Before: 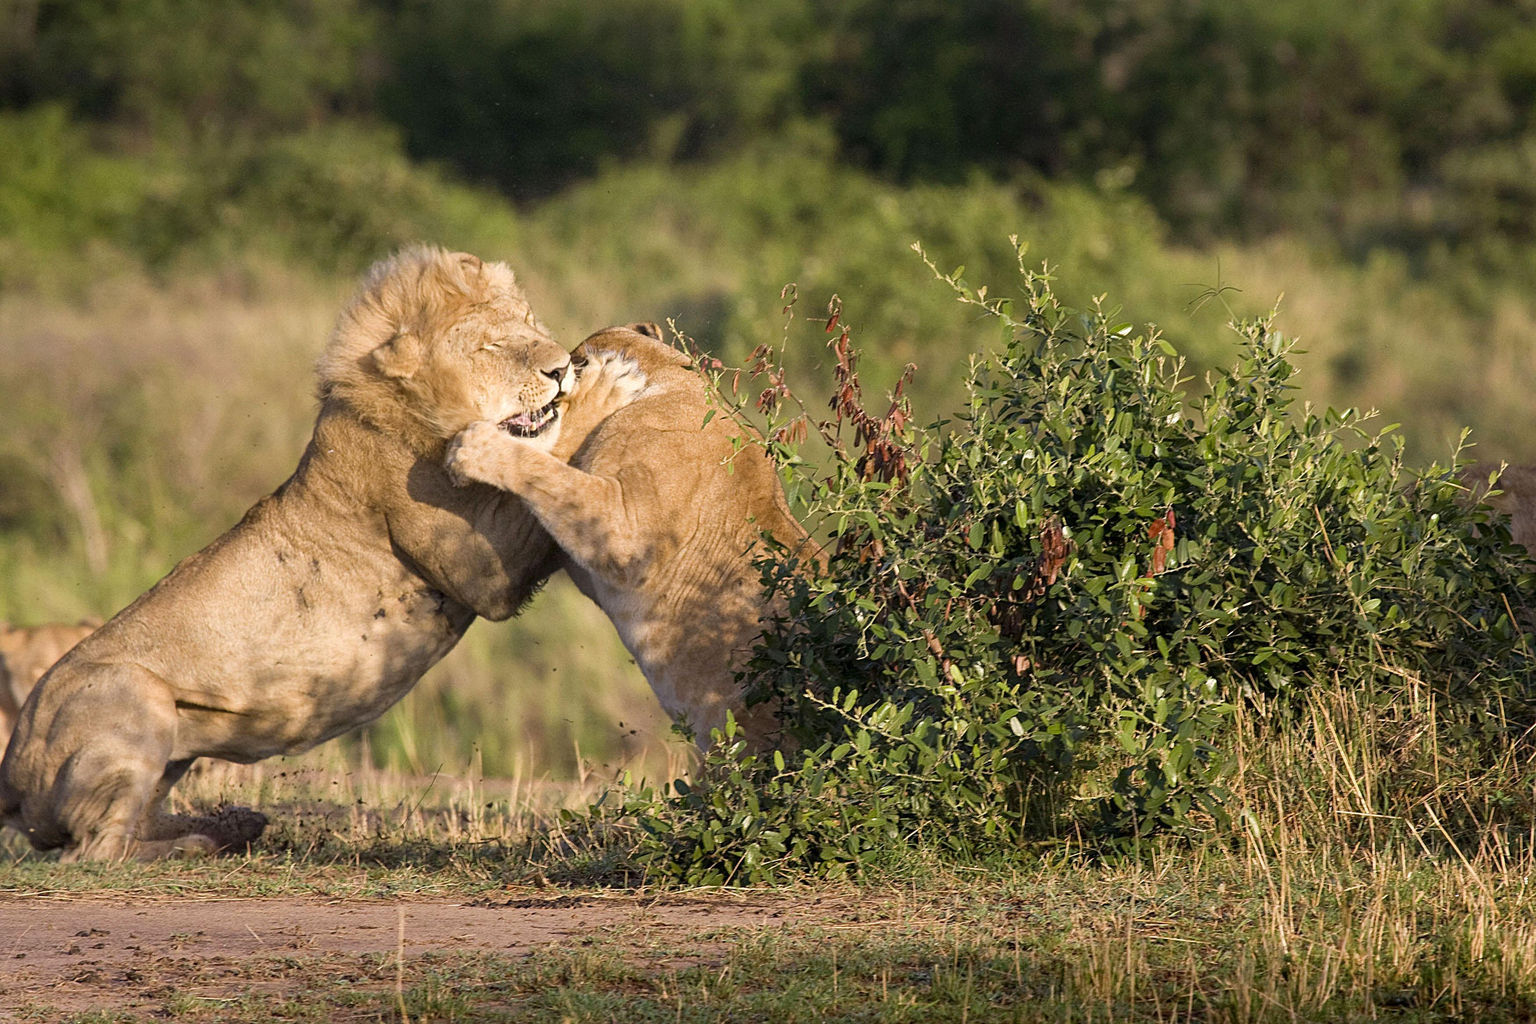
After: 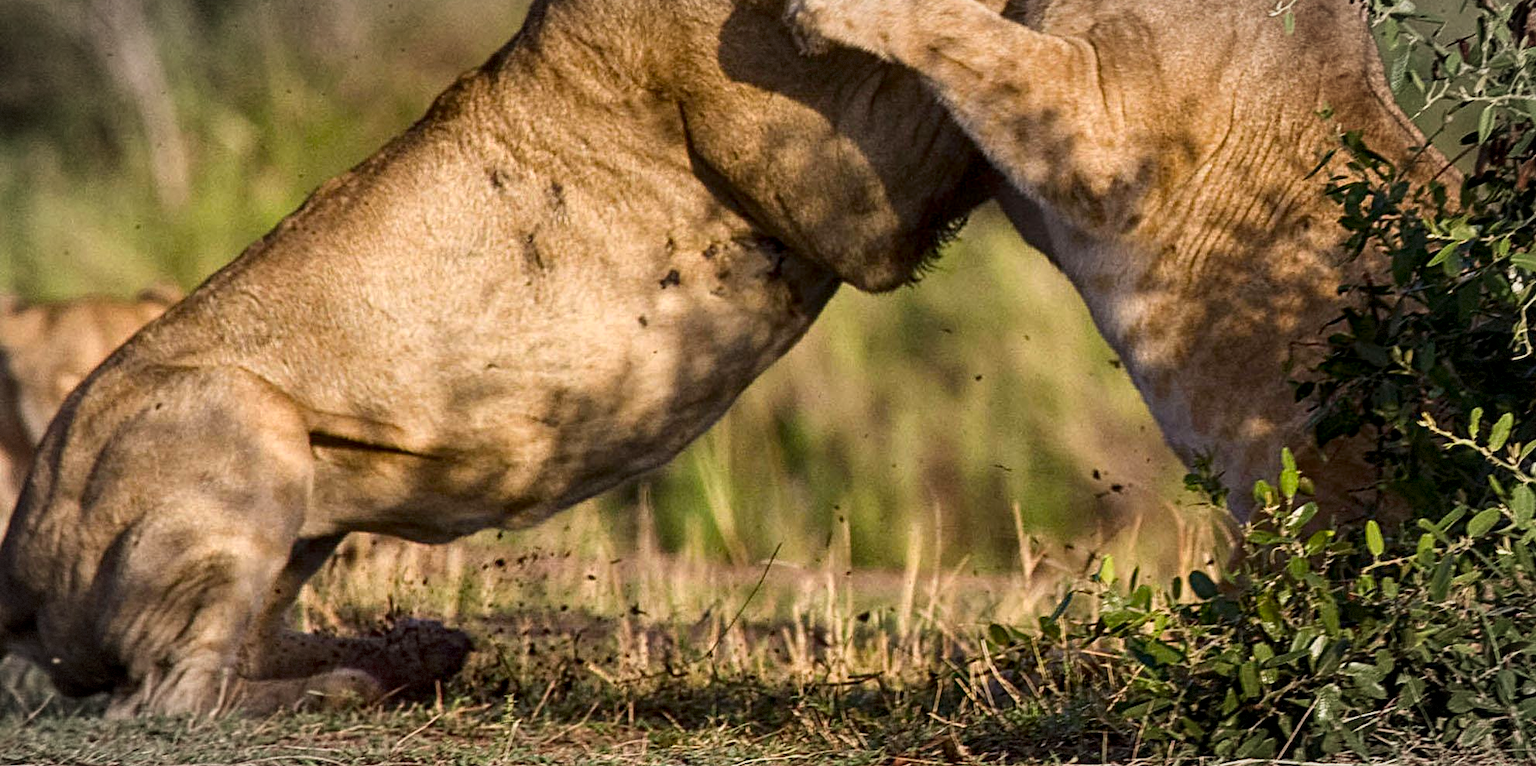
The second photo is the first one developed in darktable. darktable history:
contrast brightness saturation: contrast 0.124, brightness -0.124, saturation 0.199
local contrast: on, module defaults
crop: top 44.493%, right 43.312%, bottom 13.059%
vignetting: brightness -0.157, automatic ratio true, dithering 8-bit output, unbound false
